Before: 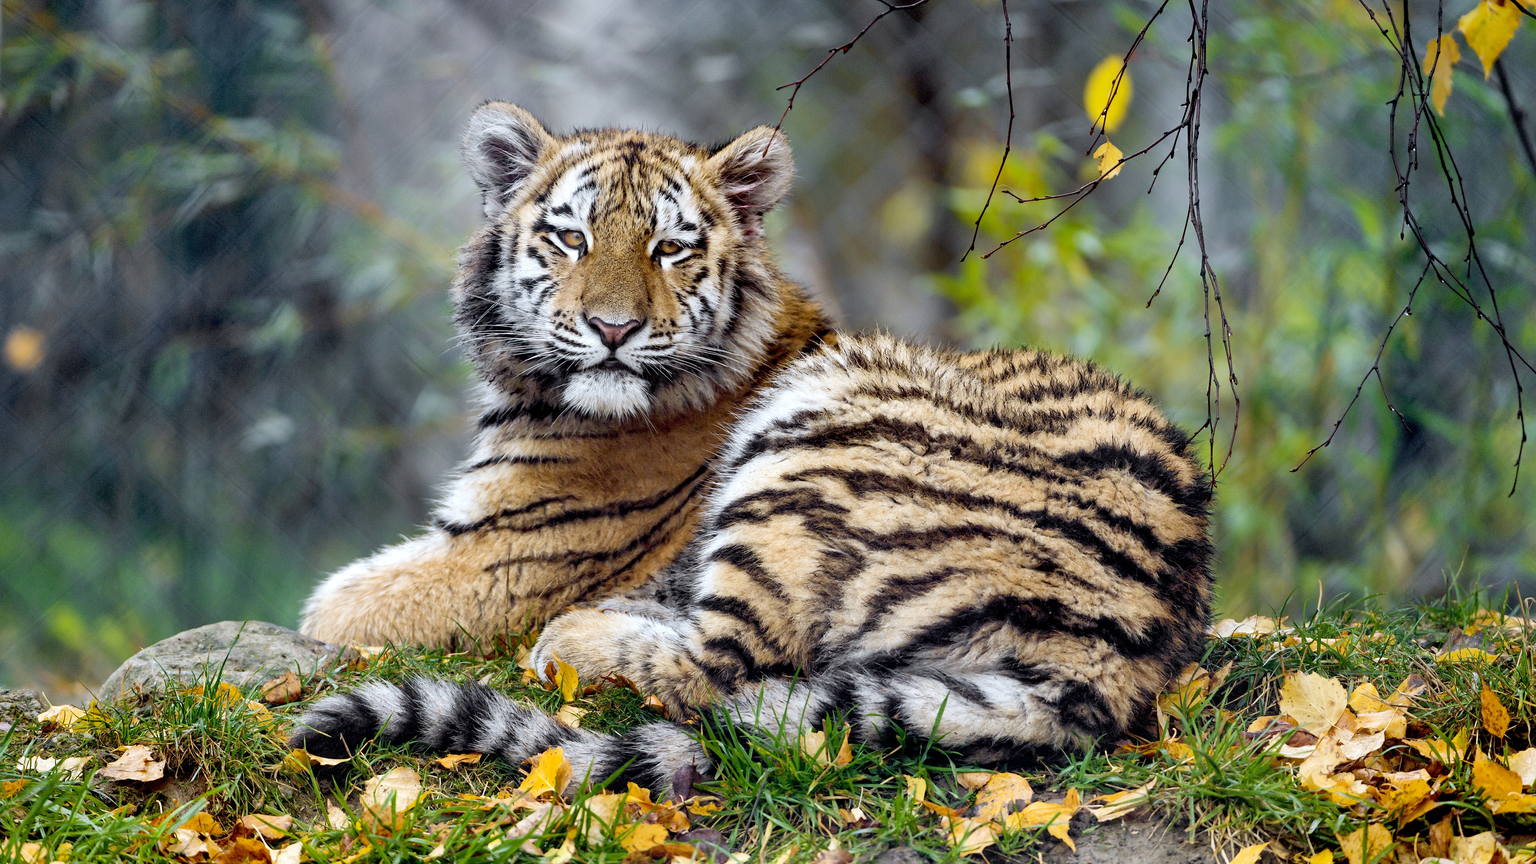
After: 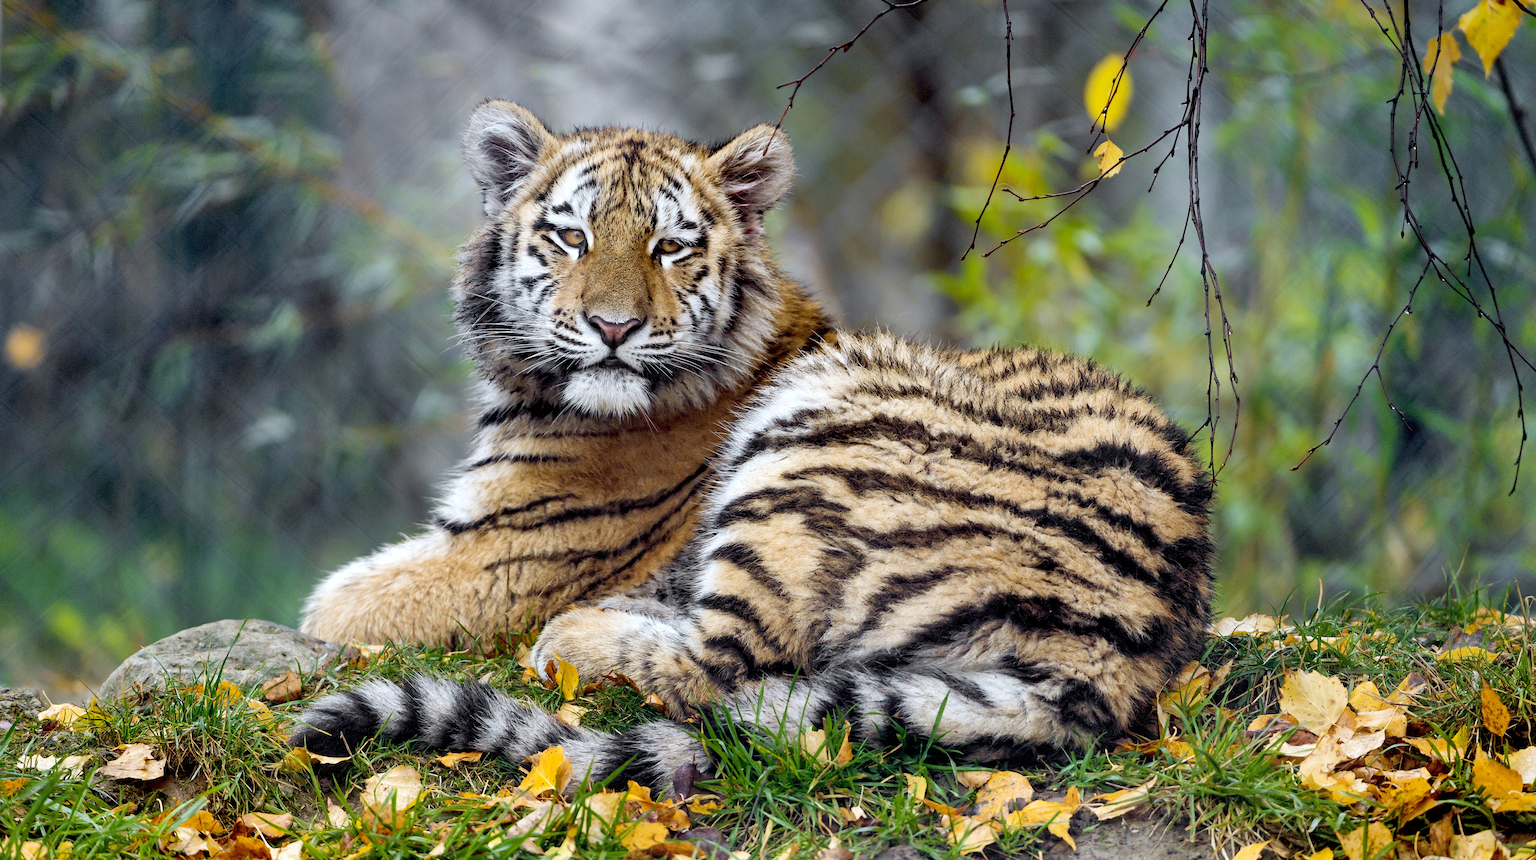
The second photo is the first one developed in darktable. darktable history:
crop: top 0.221%, bottom 0.19%
